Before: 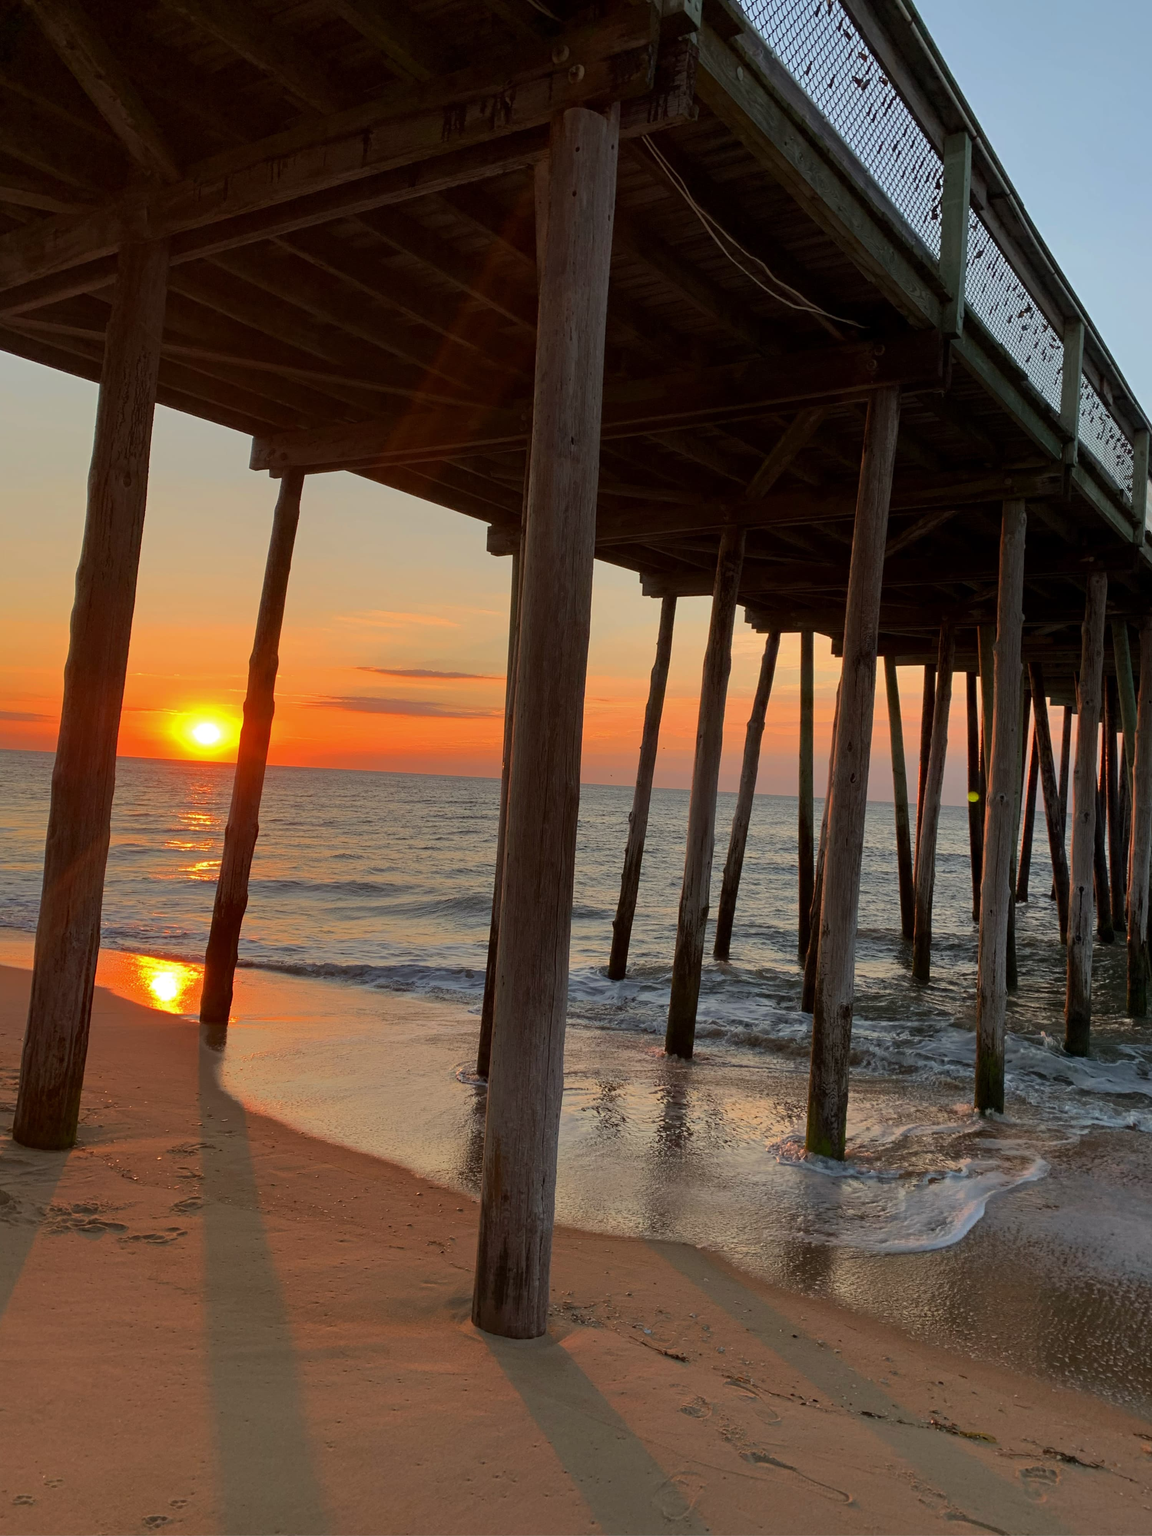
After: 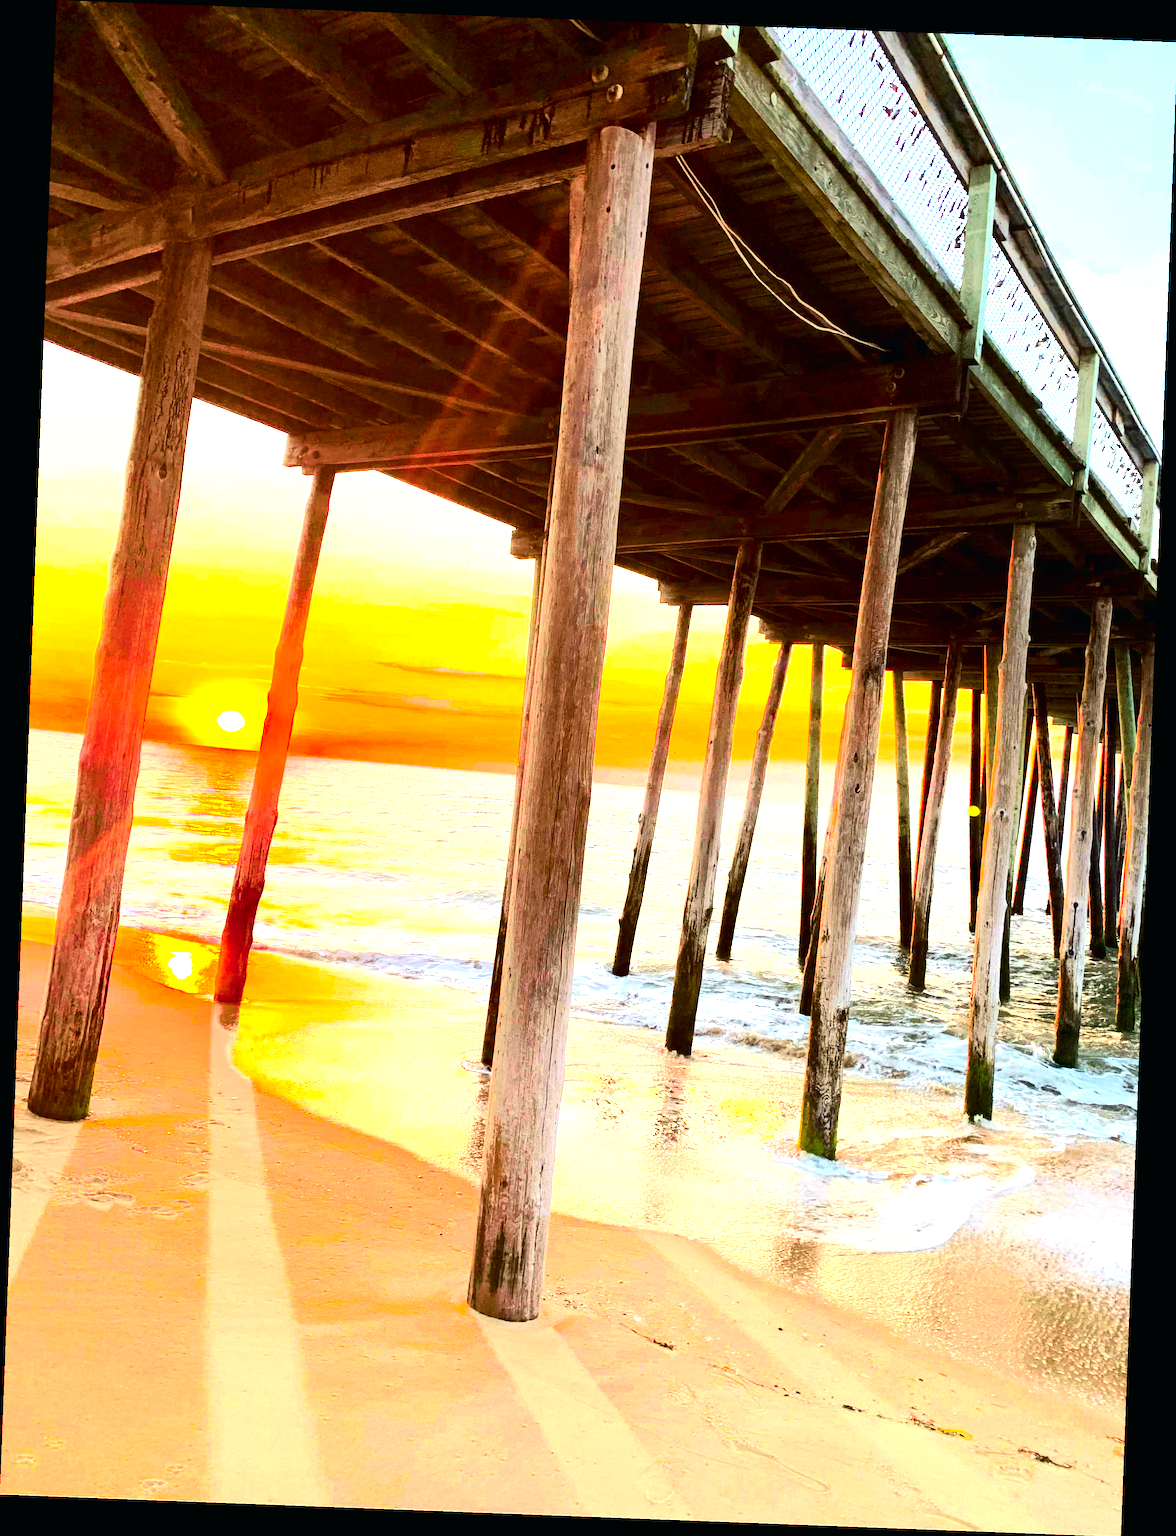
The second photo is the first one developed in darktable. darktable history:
rotate and perspective: rotation 2.17°, automatic cropping off
tone equalizer: -8 EV -0.75 EV, -7 EV -0.7 EV, -6 EV -0.6 EV, -5 EV -0.4 EV, -3 EV 0.4 EV, -2 EV 0.6 EV, -1 EV 0.7 EV, +0 EV 0.75 EV, edges refinement/feathering 500, mask exposure compensation -1.57 EV, preserve details no
exposure: exposure 3 EV, compensate highlight preservation false
tone curve: curves: ch0 [(0, 0.008) (0.081, 0.044) (0.177, 0.123) (0.283, 0.253) (0.427, 0.441) (0.495, 0.524) (0.661, 0.756) (0.796, 0.859) (1, 0.951)]; ch1 [(0, 0) (0.161, 0.092) (0.35, 0.33) (0.392, 0.392) (0.427, 0.426) (0.479, 0.472) (0.505, 0.5) (0.521, 0.519) (0.567, 0.556) (0.583, 0.588) (0.625, 0.627) (0.678, 0.733) (1, 1)]; ch2 [(0, 0) (0.346, 0.362) (0.404, 0.427) (0.502, 0.499) (0.523, 0.522) (0.544, 0.561) (0.58, 0.59) (0.629, 0.642) (0.717, 0.678) (1, 1)], color space Lab, independent channels, preserve colors none
color balance rgb: linear chroma grading › global chroma 15%, perceptual saturation grading › global saturation 30%
